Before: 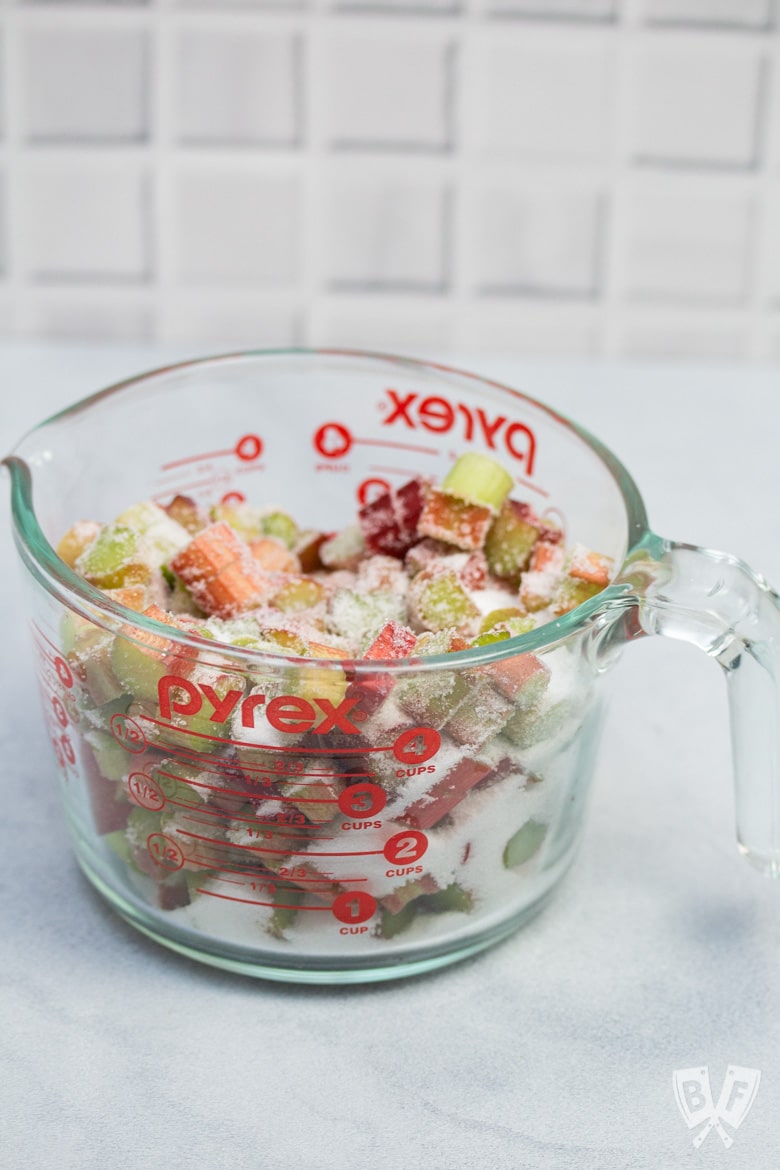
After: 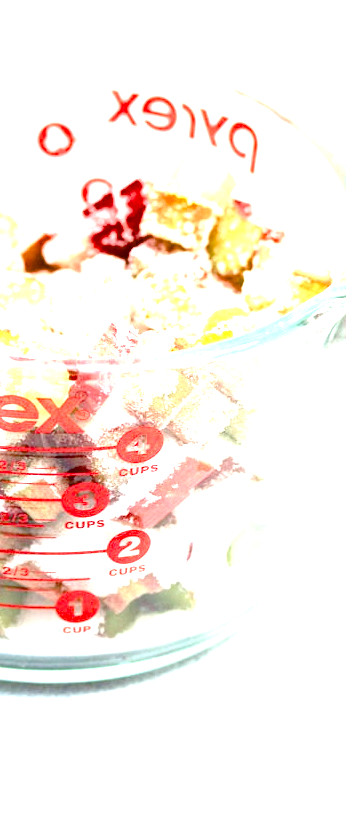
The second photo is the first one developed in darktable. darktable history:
crop: left 35.539%, top 25.79%, right 20.052%, bottom 3.369%
exposure: black level correction 0.005, exposure 2.081 EV, compensate exposure bias true, compensate highlight preservation false
color balance rgb: perceptual saturation grading › global saturation 20%, perceptual saturation grading › highlights -24.904%, perceptual saturation grading › shadows 49.396%, global vibrance 16.191%, saturation formula JzAzBz (2021)
